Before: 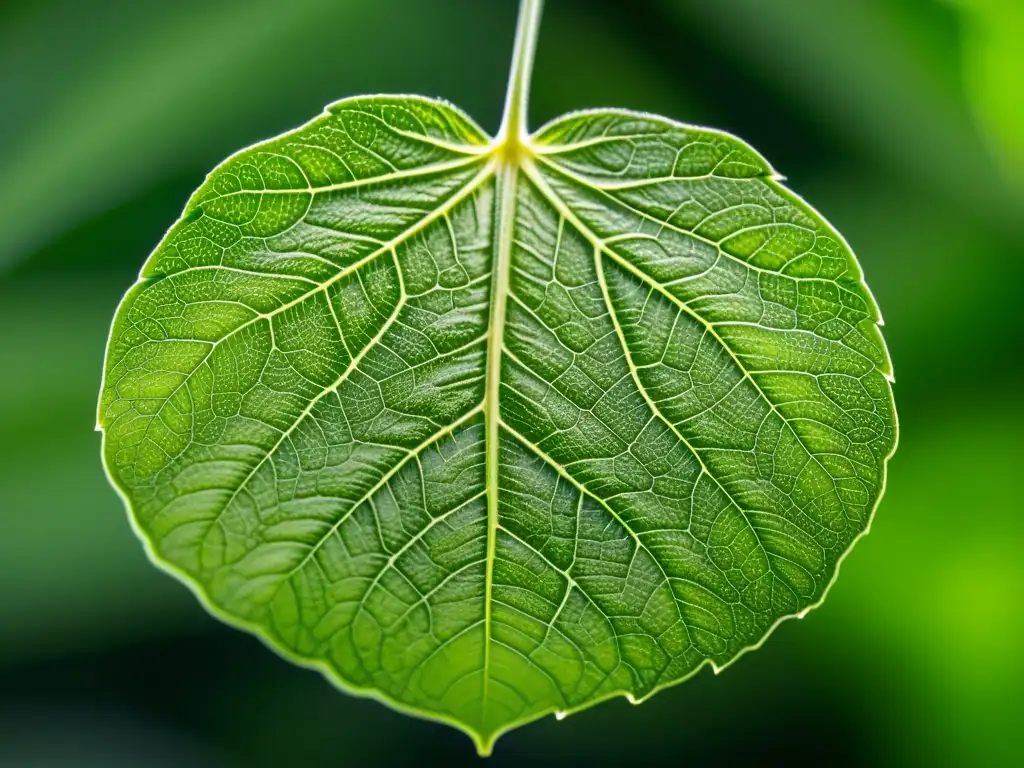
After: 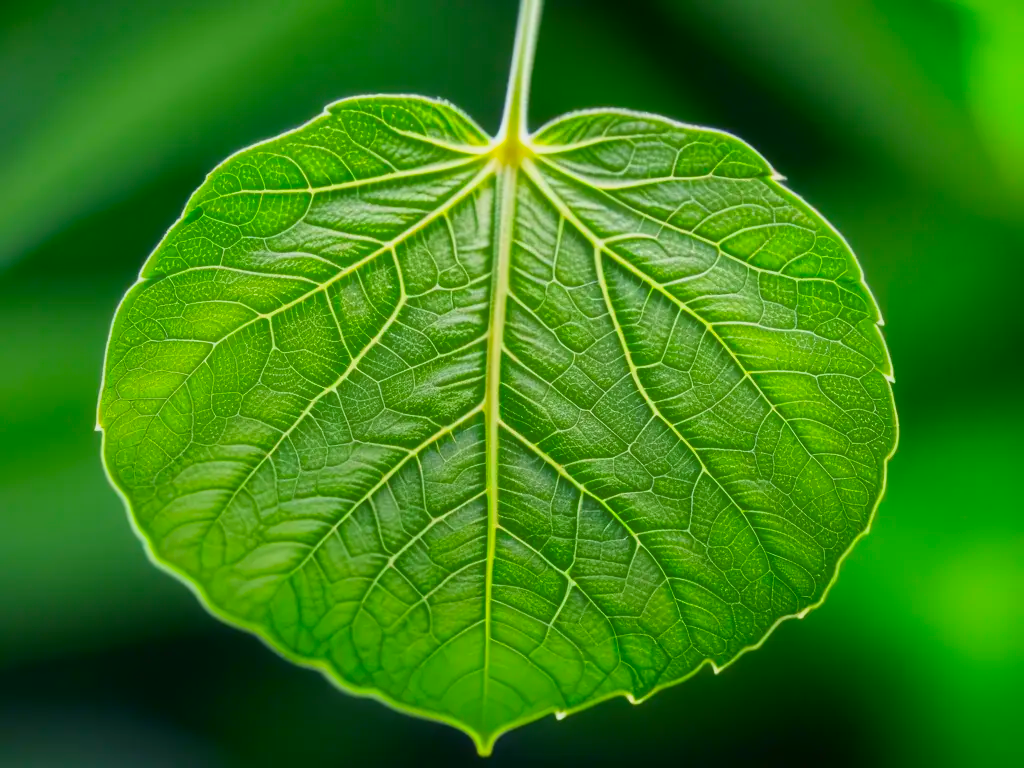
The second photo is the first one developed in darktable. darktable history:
haze removal: strength -0.097, compatibility mode true, adaptive false
contrast equalizer: octaves 7, y [[0.5, 0.542, 0.583, 0.625, 0.667, 0.708], [0.5 ×6], [0.5 ×6], [0 ×6], [0 ×6]], mix -0.297
color correction: highlights b* -0.035, saturation 1.35
